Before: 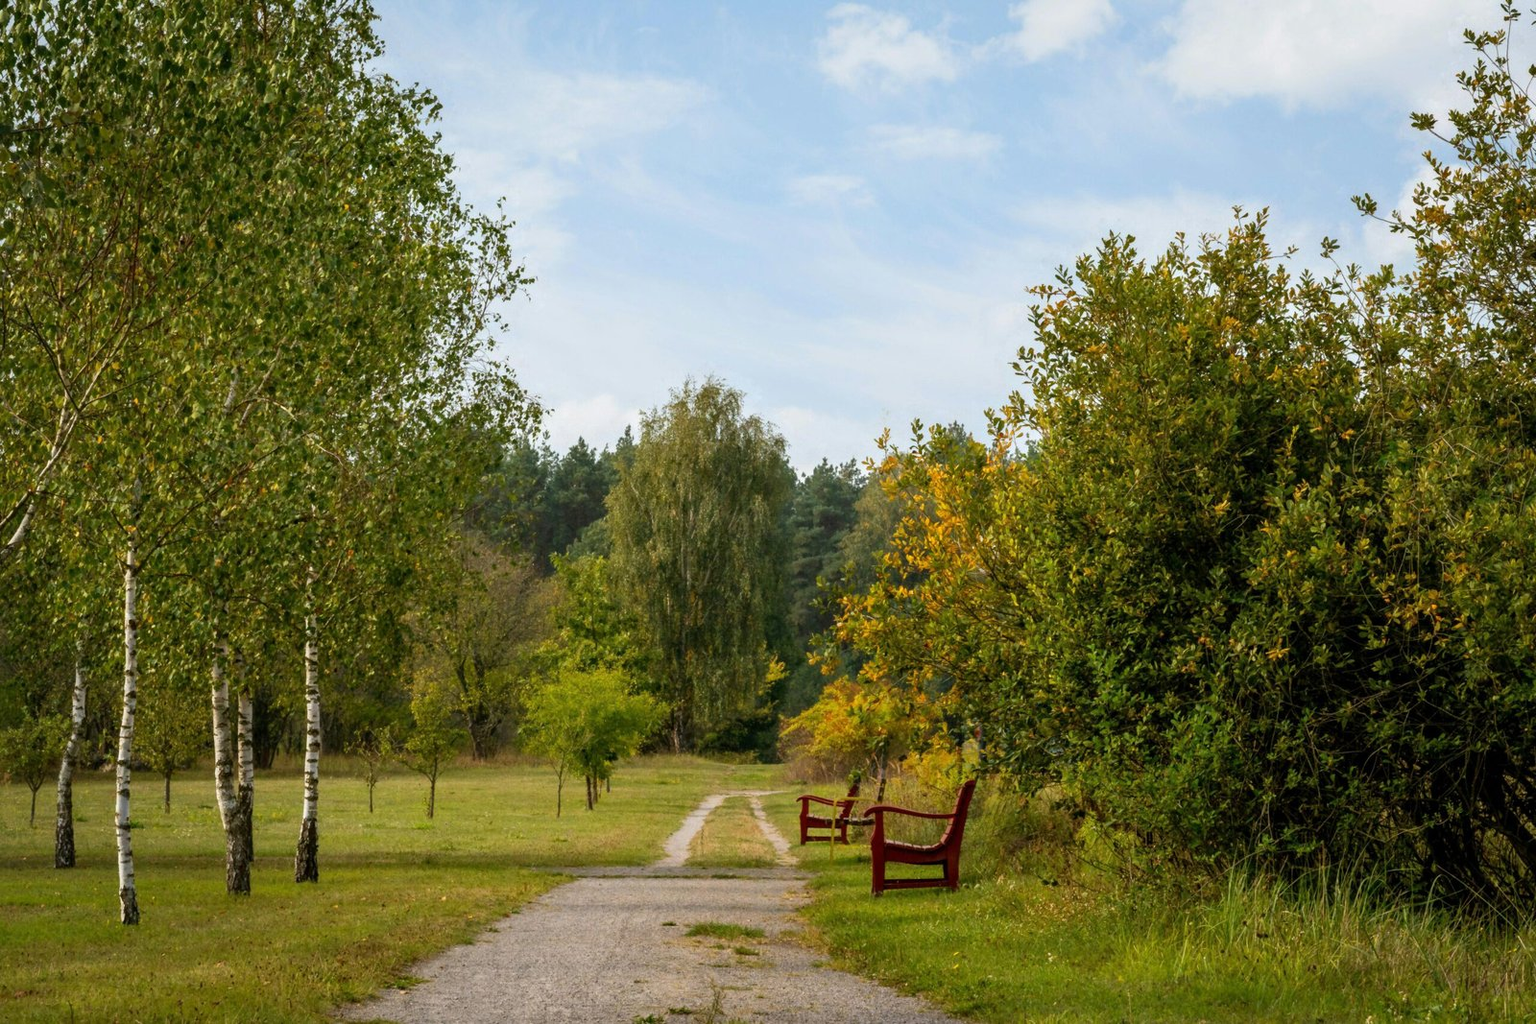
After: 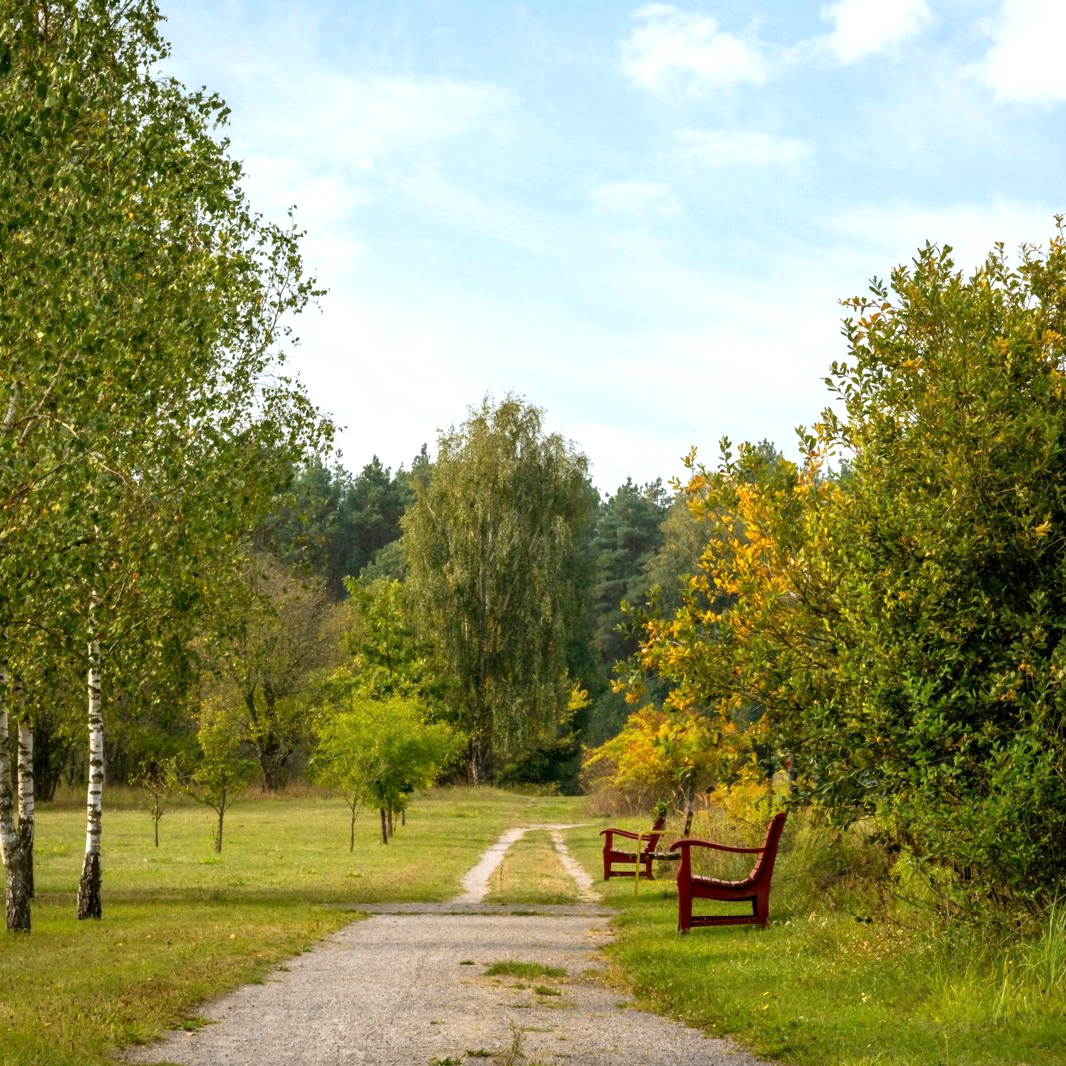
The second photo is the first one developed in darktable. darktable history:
crop and rotate: left 14.385%, right 18.955%
exposure: black level correction 0.001, exposure 0.499 EV, compensate exposure bias true, compensate highlight preservation false
